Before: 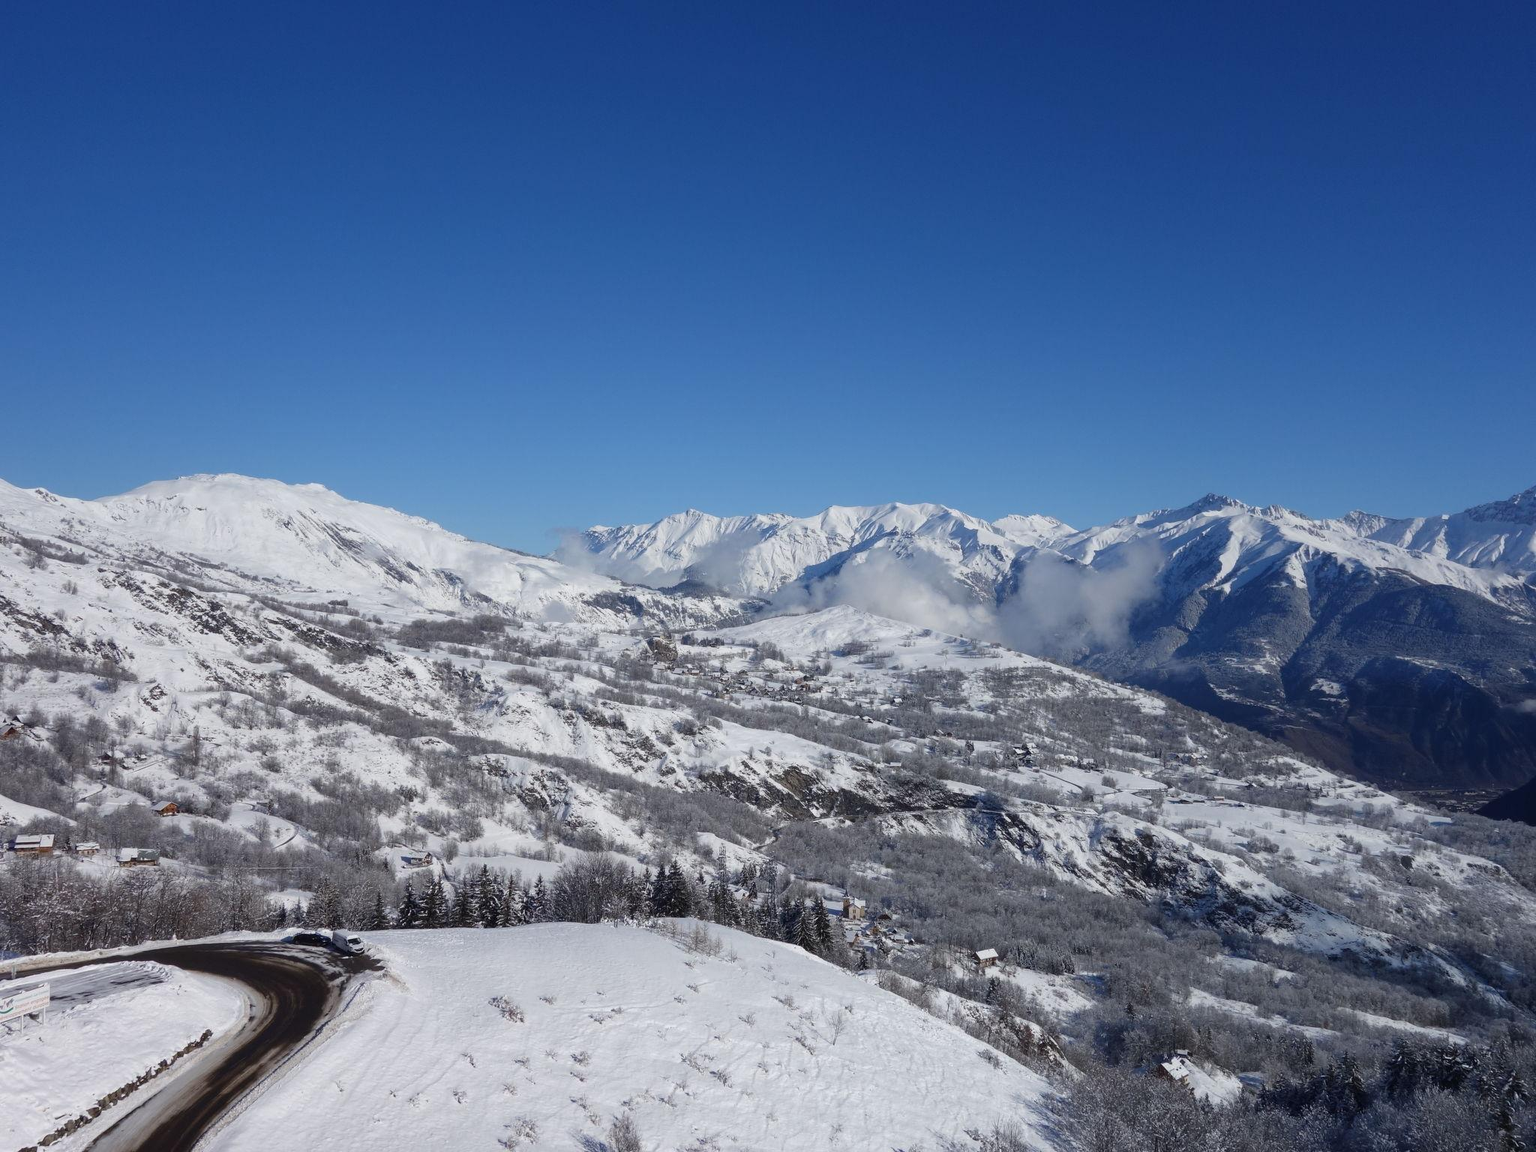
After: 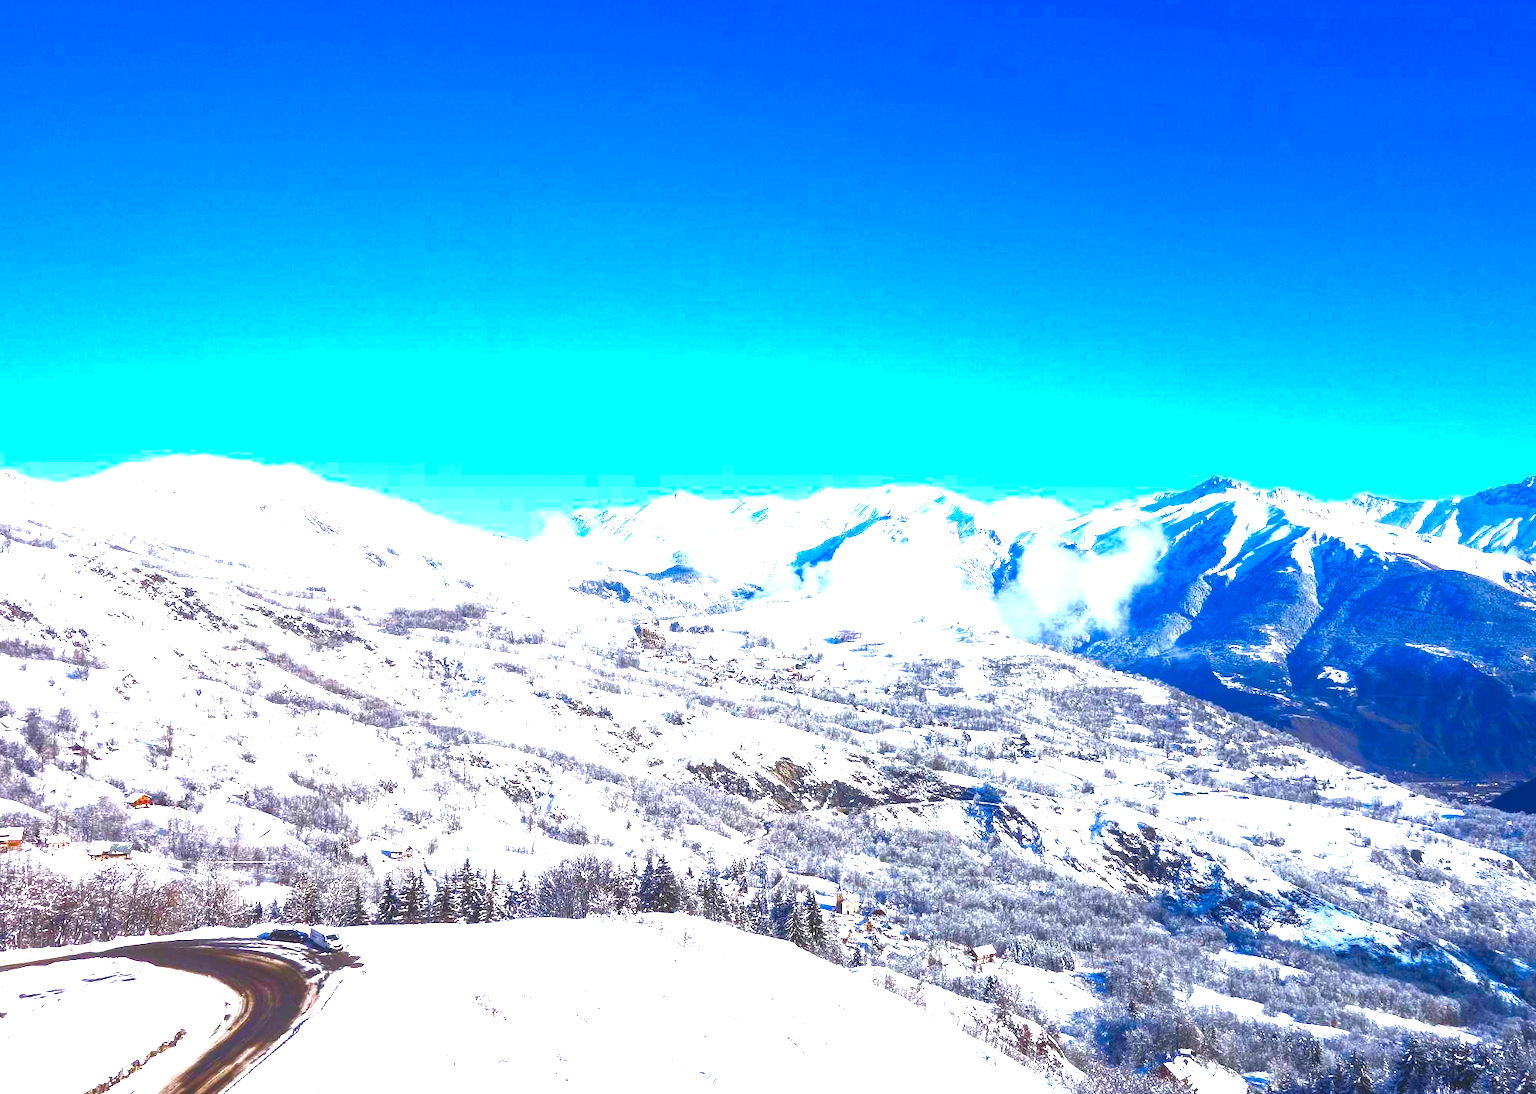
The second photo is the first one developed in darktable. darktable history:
color balance rgb: perceptual saturation grading › global saturation 19.59%, global vibrance 14.926%
local contrast: on, module defaults
contrast brightness saturation: contrast 0.986, brightness 0.98, saturation 0.991
crop: left 2.096%, top 2.754%, right 0.831%, bottom 4.971%
levels: levels [0, 0.394, 0.787]
